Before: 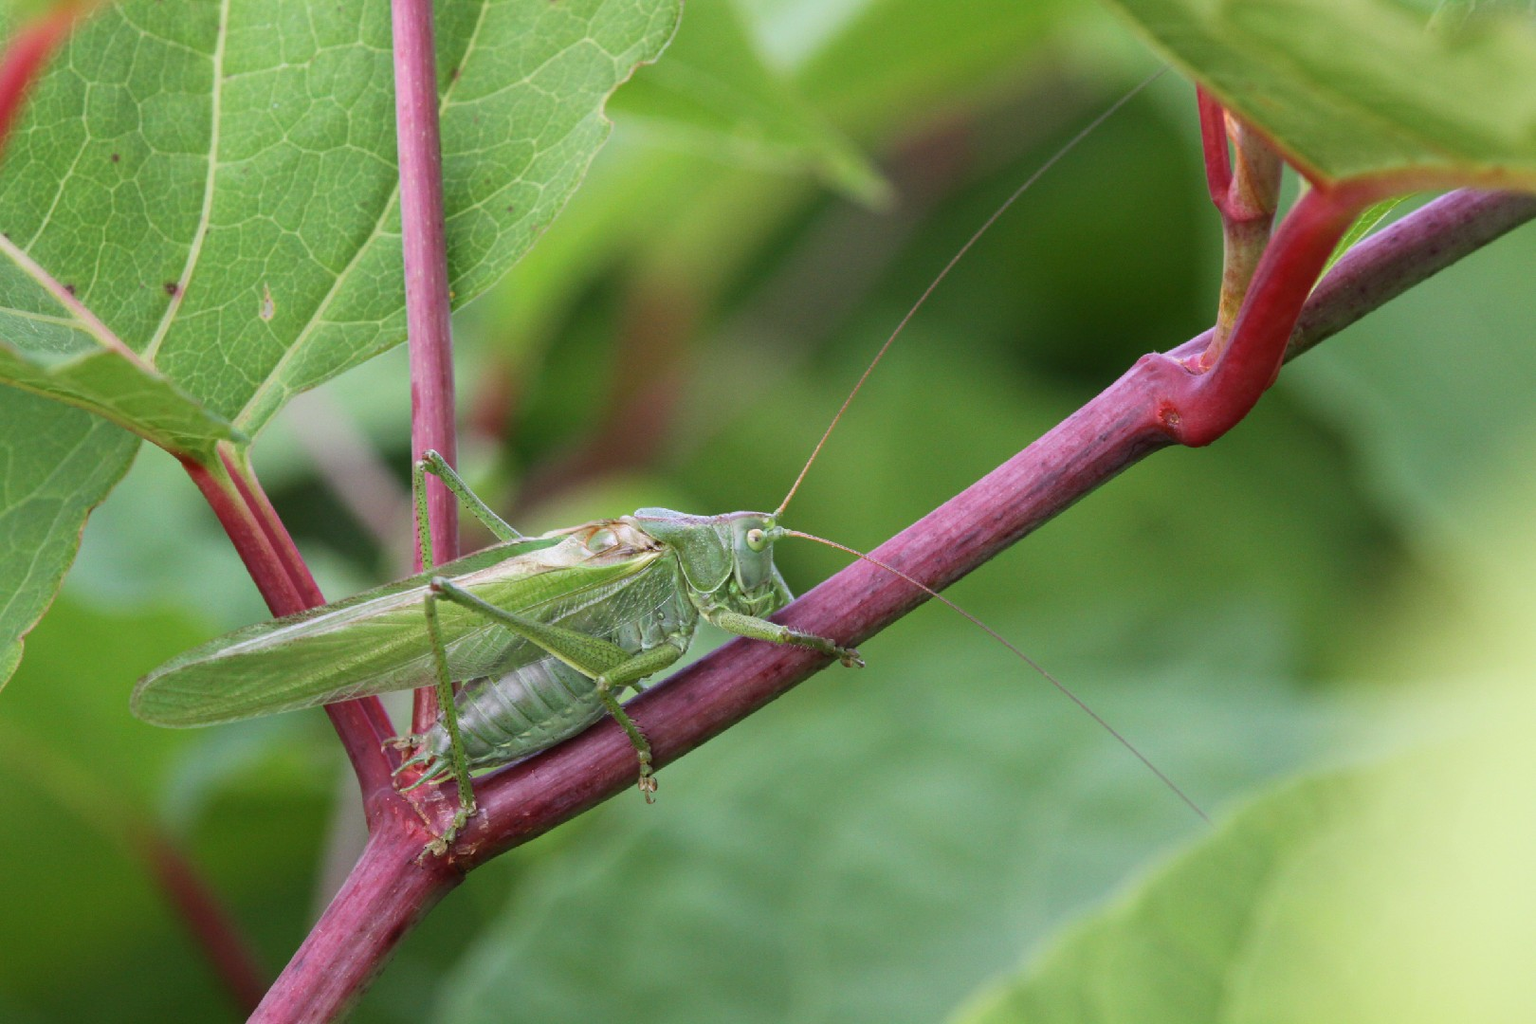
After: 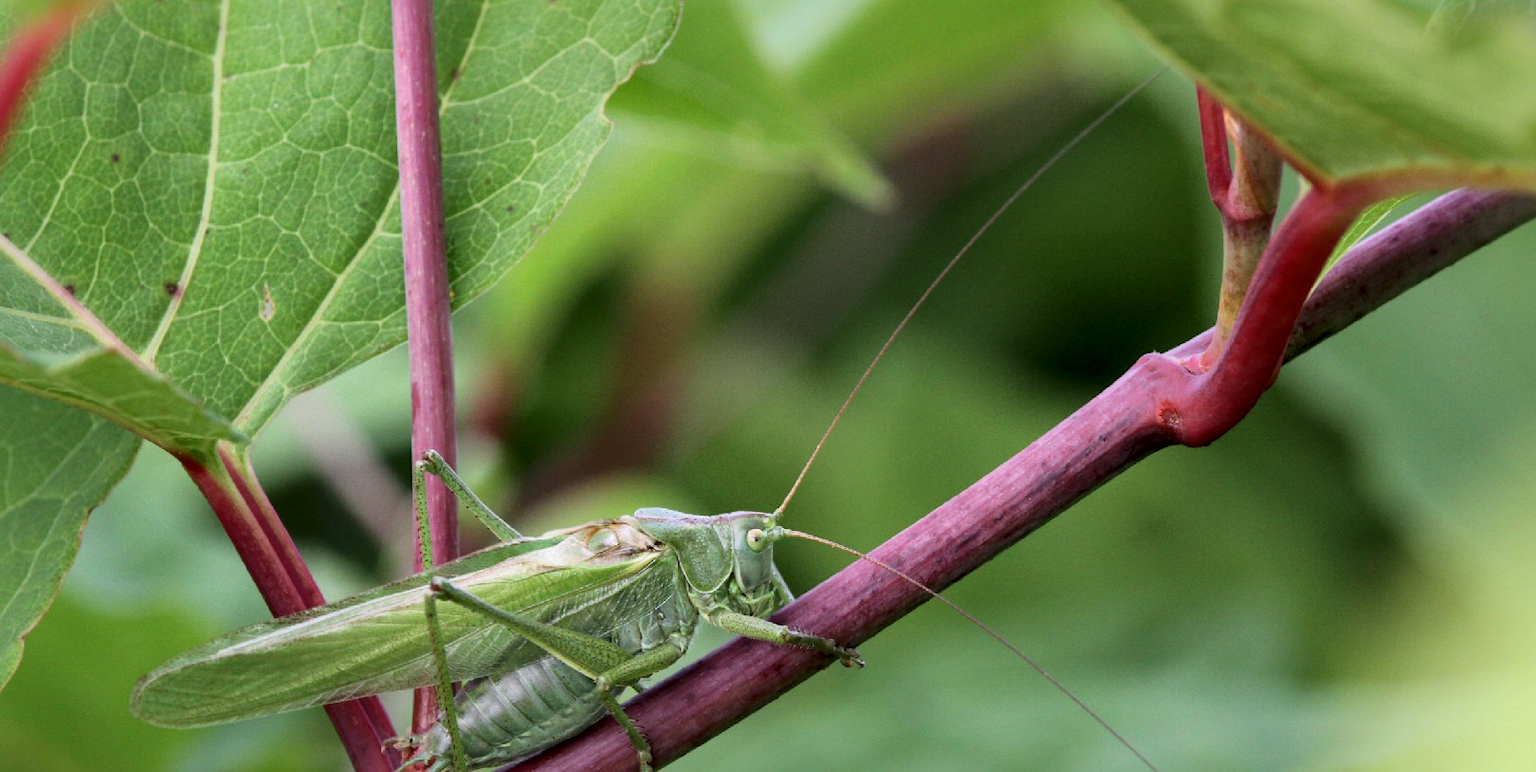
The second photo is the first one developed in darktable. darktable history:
crop: bottom 24.487%
exposure: exposure -0.957 EV, compensate highlight preservation false
shadows and highlights: on, module defaults
color correction: highlights b* -0.021
local contrast: mode bilateral grid, contrast 25, coarseness 60, detail 152%, midtone range 0.2
tone equalizer: -8 EV -1.04 EV, -7 EV -1.04 EV, -6 EV -0.83 EV, -5 EV -0.571 EV, -3 EV 0.575 EV, -2 EV 0.848 EV, -1 EV 0.996 EV, +0 EV 1.07 EV
